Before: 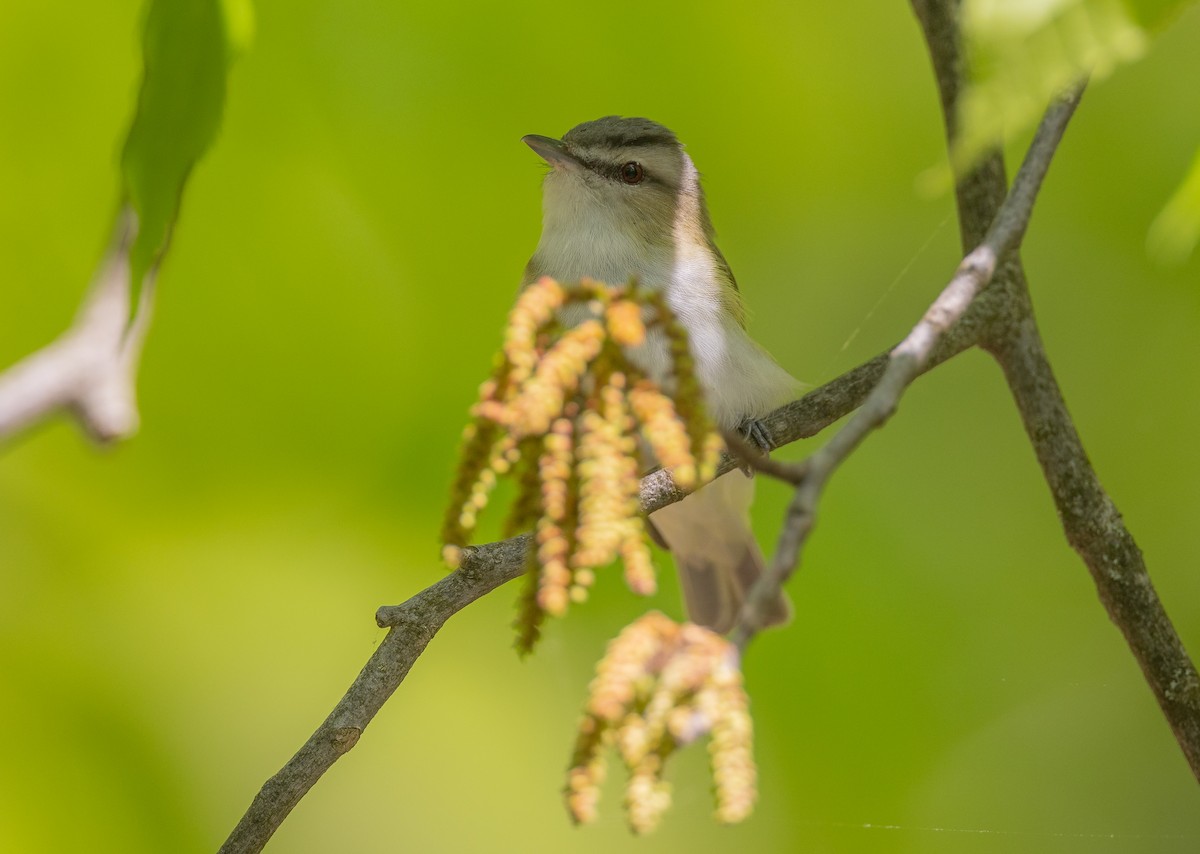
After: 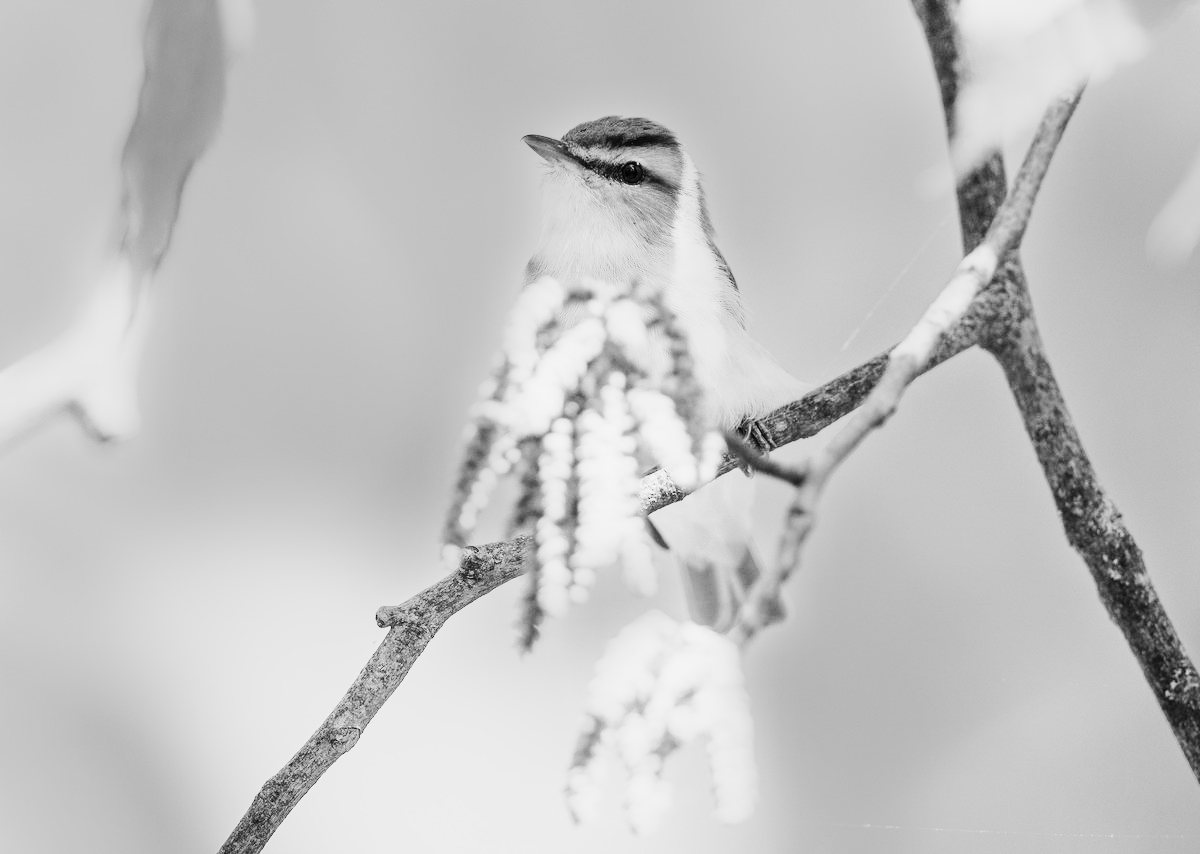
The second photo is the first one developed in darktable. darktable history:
contrast brightness saturation: contrast 0.28
exposure: exposure 0.2 EV, compensate highlight preservation false
tone curve: curves: ch0 [(0, 0) (0.004, 0.001) (0.133, 0.151) (0.325, 0.399) (0.475, 0.579) (0.832, 0.902) (1, 1)], color space Lab, linked channels, preserve colors none
shadows and highlights: shadows 75, highlights -25, soften with gaussian
base curve: curves: ch0 [(0, 0) (0.028, 0.03) (0.121, 0.232) (0.46, 0.748) (0.859, 0.968) (1, 1)], preserve colors none
monochrome: a 26.22, b 42.67, size 0.8
